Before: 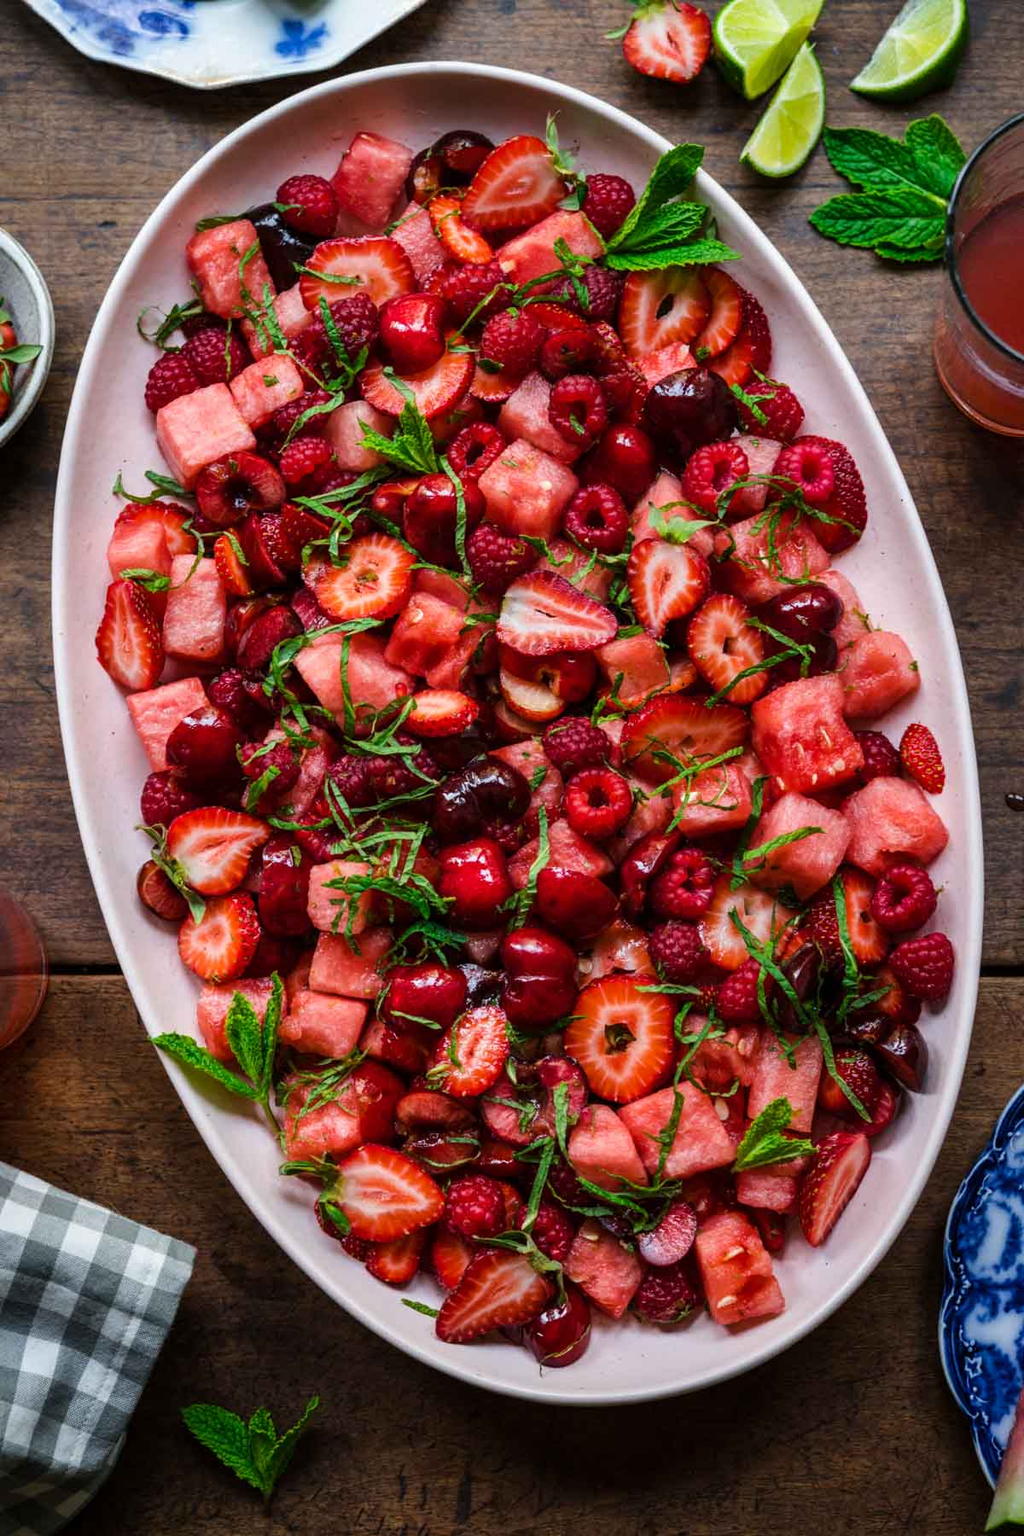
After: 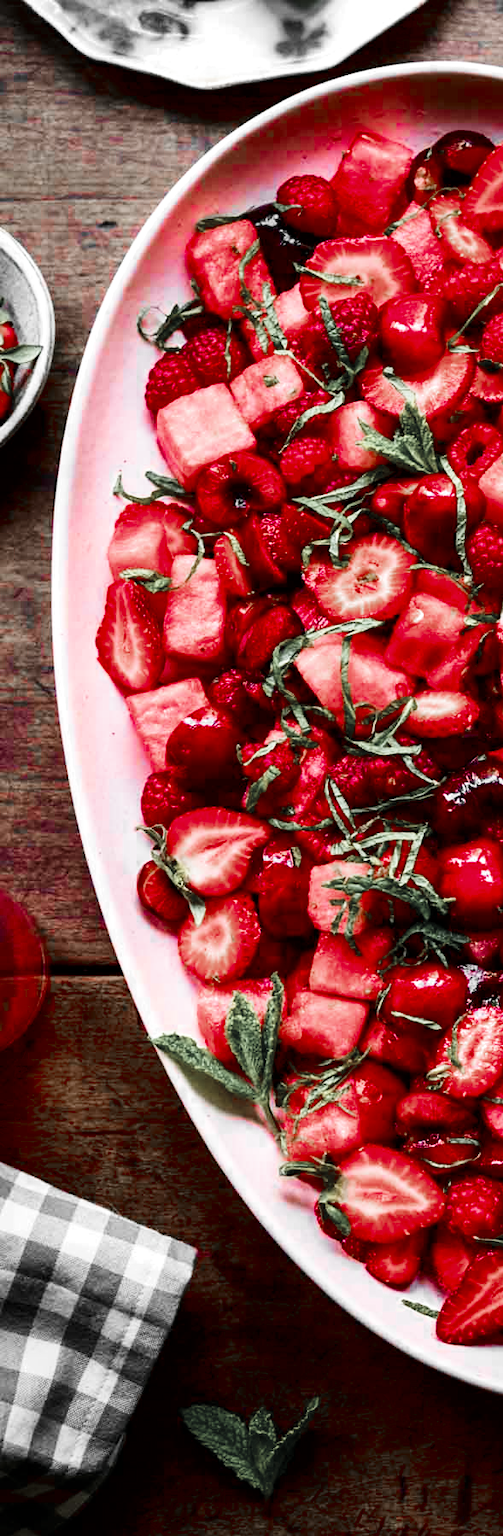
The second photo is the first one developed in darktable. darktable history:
crop and rotate: left 0.052%, top 0%, right 50.759%
contrast brightness saturation: brightness -0.539
filmic rgb: black relative exposure -8.02 EV, white relative exposure 4.04 EV, hardness 4.17
exposure: black level correction 0, exposure 1.504 EV, compensate highlight preservation false
tone equalizer: -8 EV -0.415 EV, -7 EV -0.375 EV, -6 EV -0.336 EV, -5 EV -0.232 EV, -3 EV 0.195 EV, -2 EV 0.328 EV, -1 EV 0.386 EV, +0 EV 0.424 EV
color zones: curves: ch1 [(0, 0.831) (0.08, 0.771) (0.157, 0.268) (0.241, 0.207) (0.562, -0.005) (0.714, -0.013) (0.876, 0.01) (1, 0.831)]
velvia: on, module defaults
